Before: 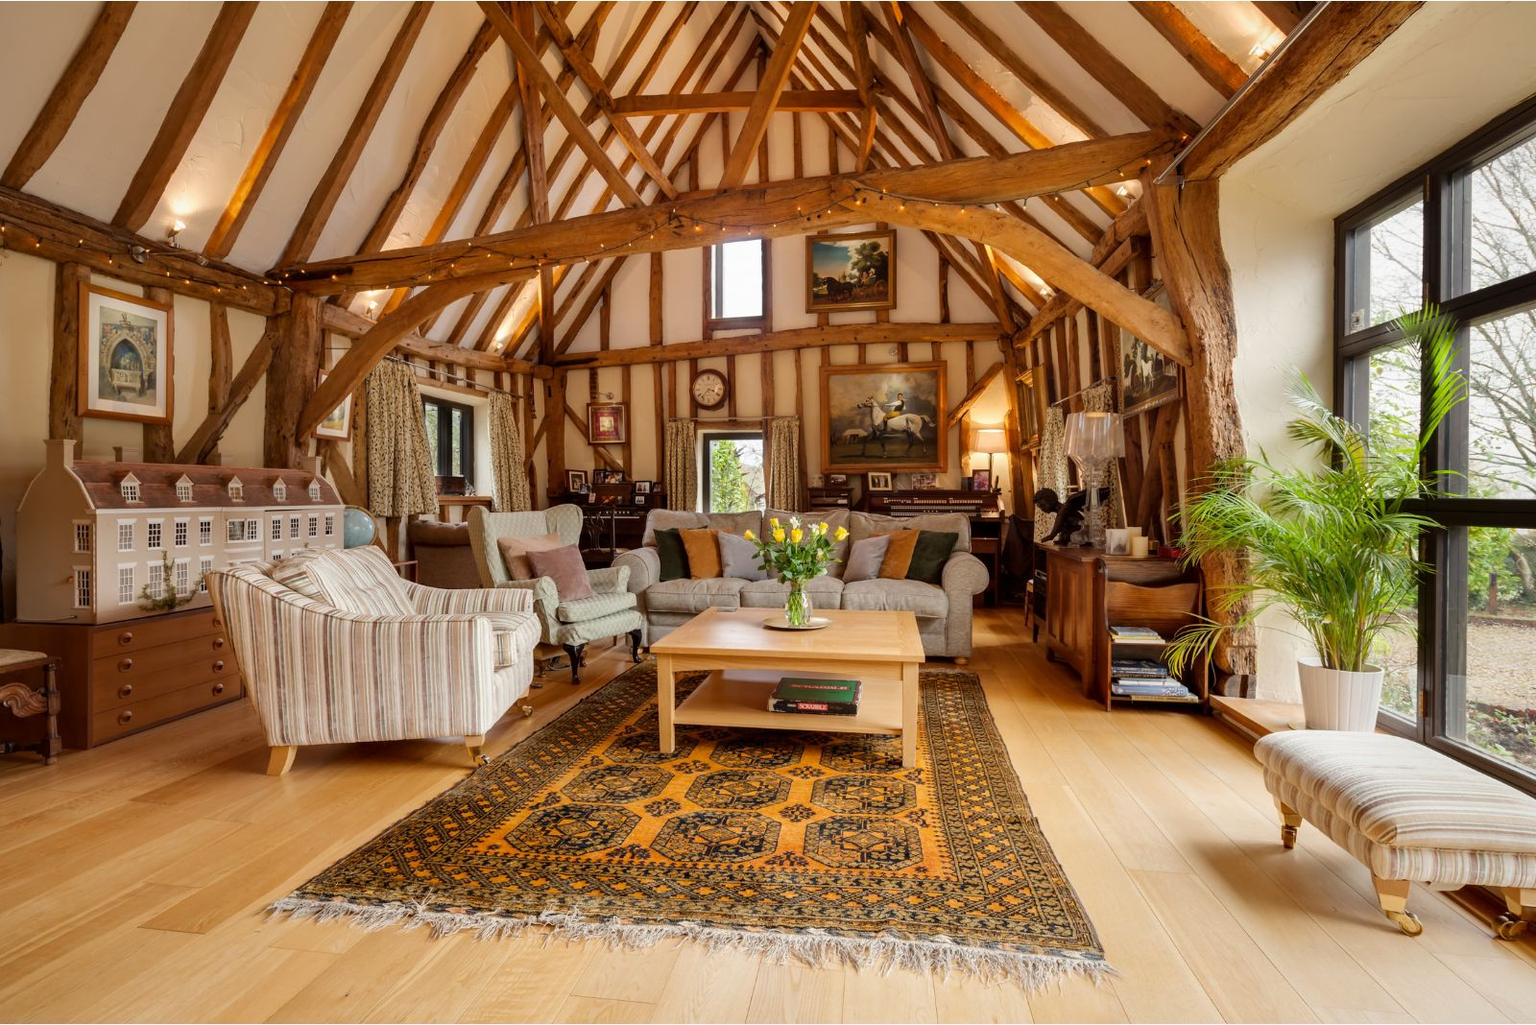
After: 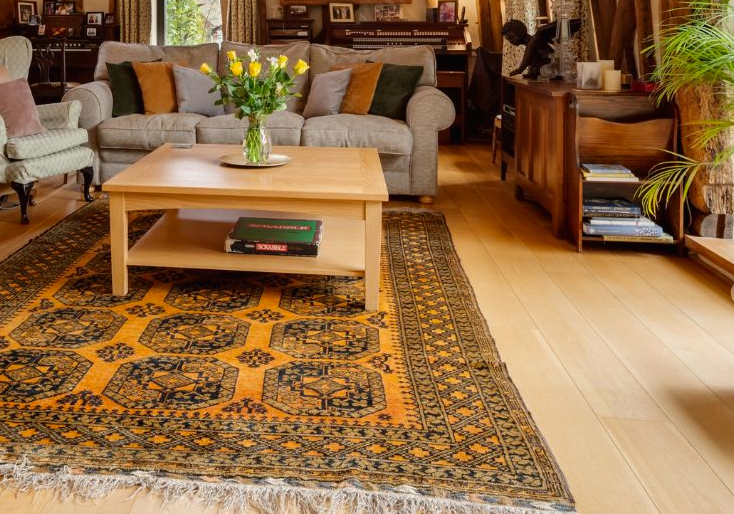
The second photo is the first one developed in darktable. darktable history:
contrast brightness saturation: contrast -0.017, brightness -0.013, saturation 0.041
crop: left 35.959%, top 45.824%, right 18.142%, bottom 6.048%
